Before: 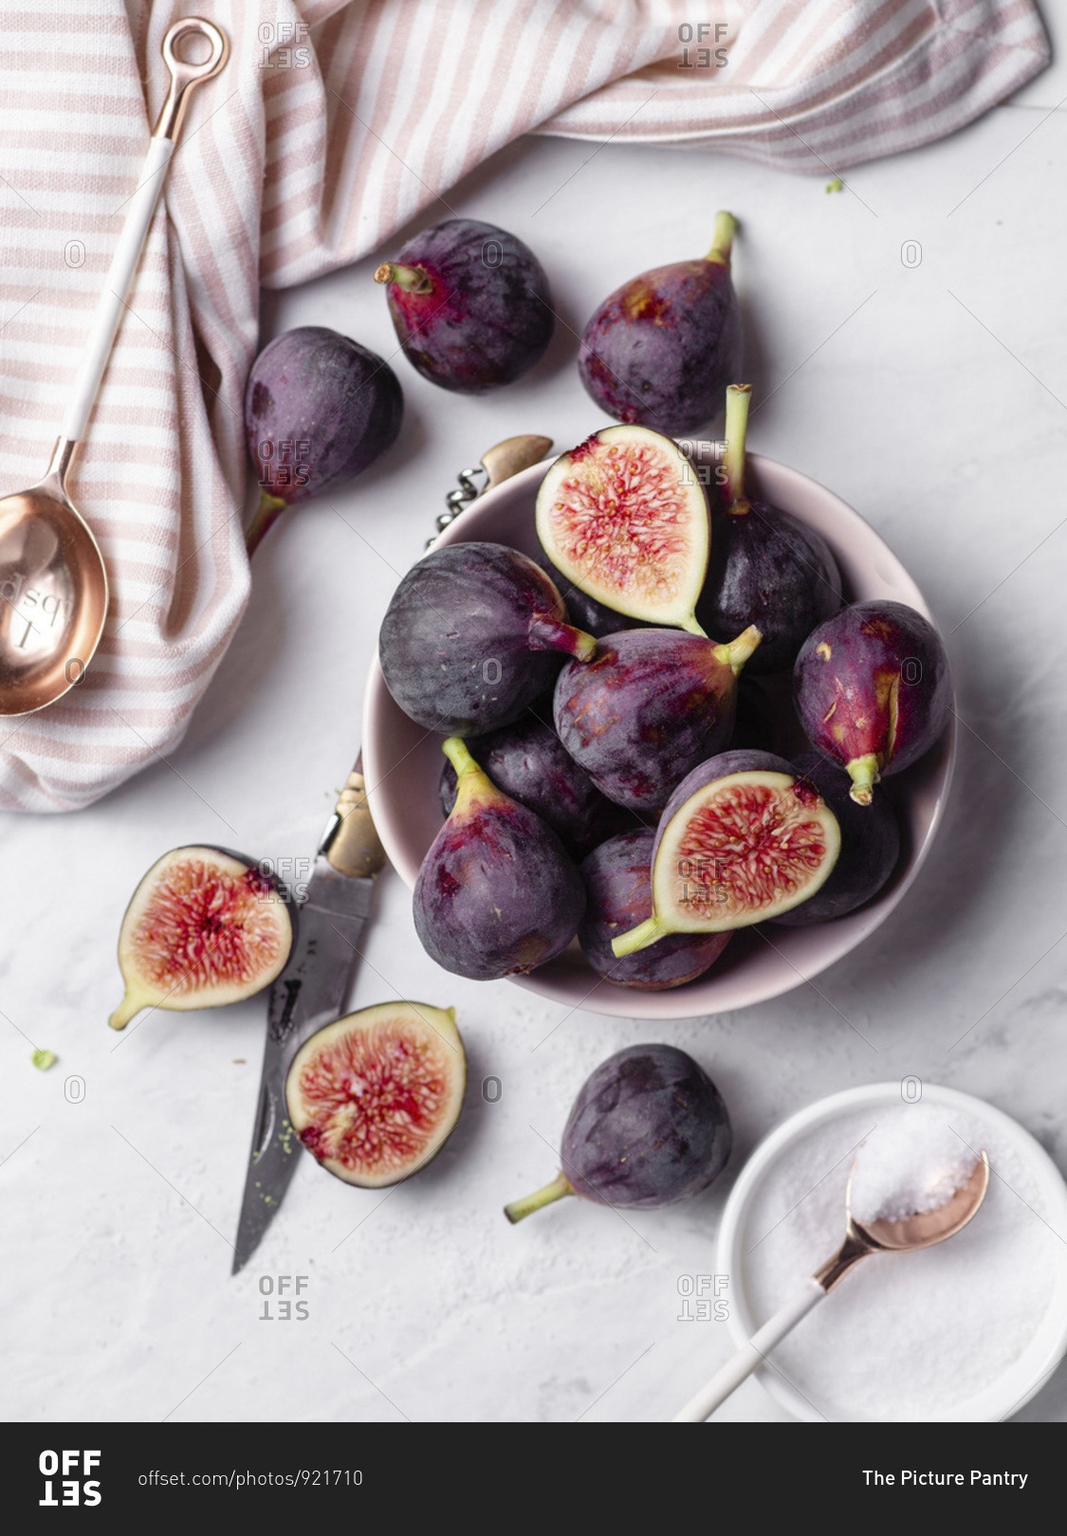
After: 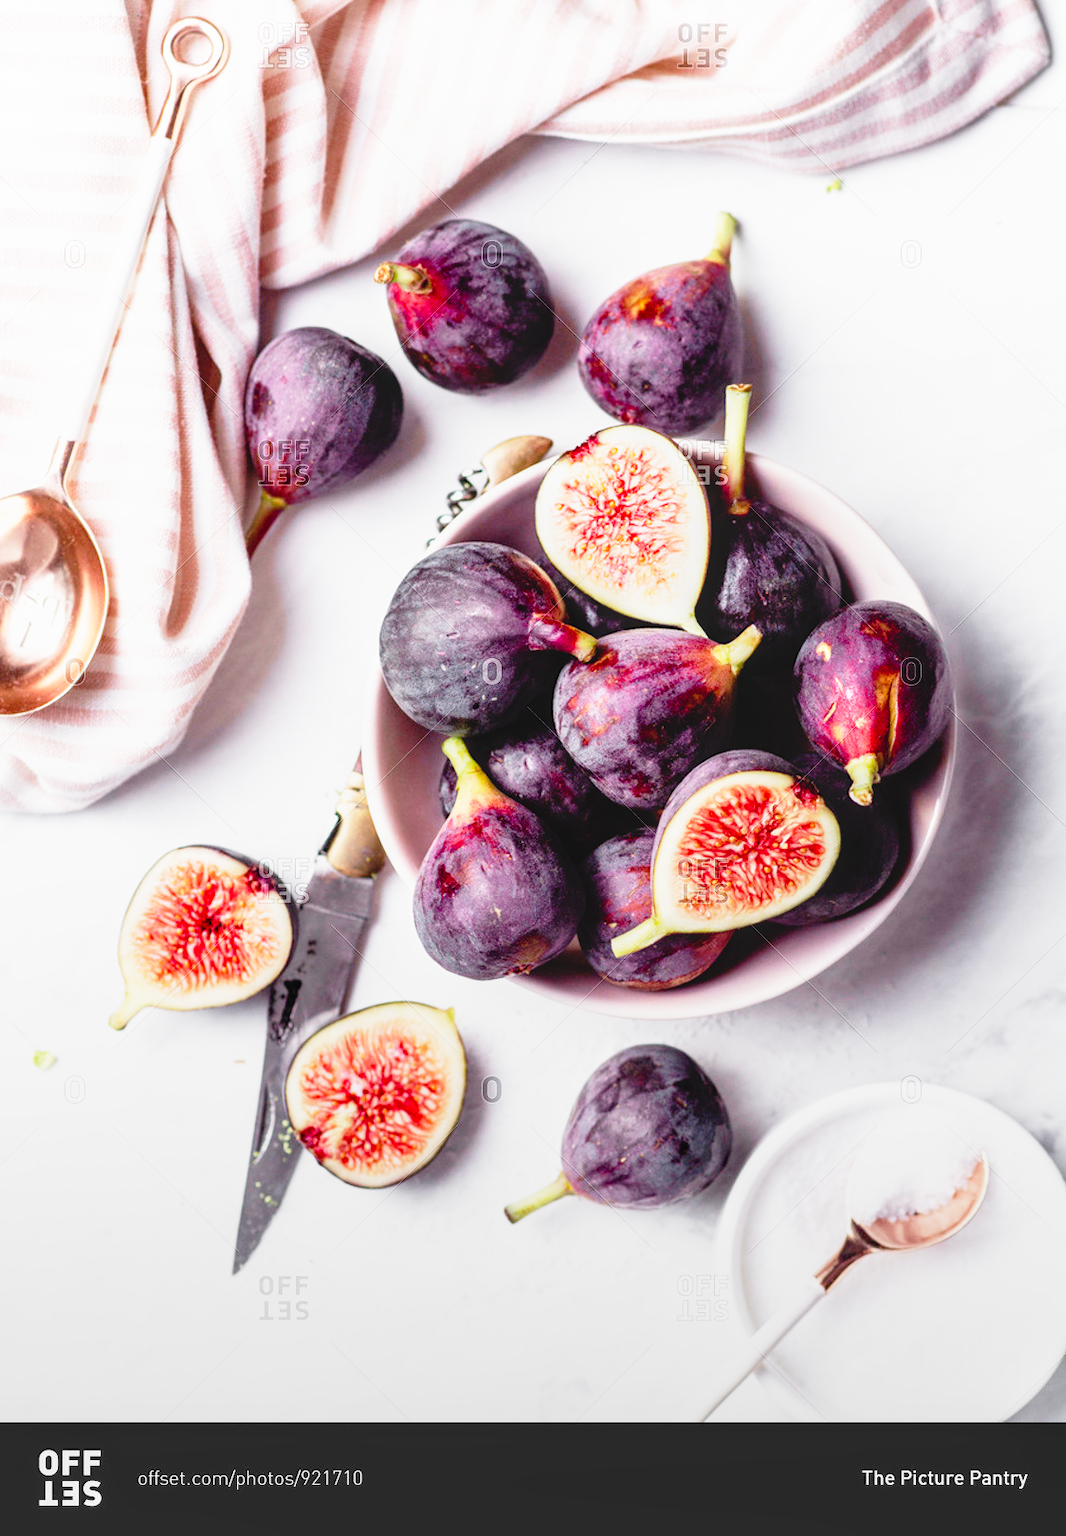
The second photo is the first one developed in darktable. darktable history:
local contrast: detail 110%
base curve: curves: ch0 [(0, 0) (0.012, 0.01) (0.073, 0.168) (0.31, 0.711) (0.645, 0.957) (1, 1)], preserve colors none
